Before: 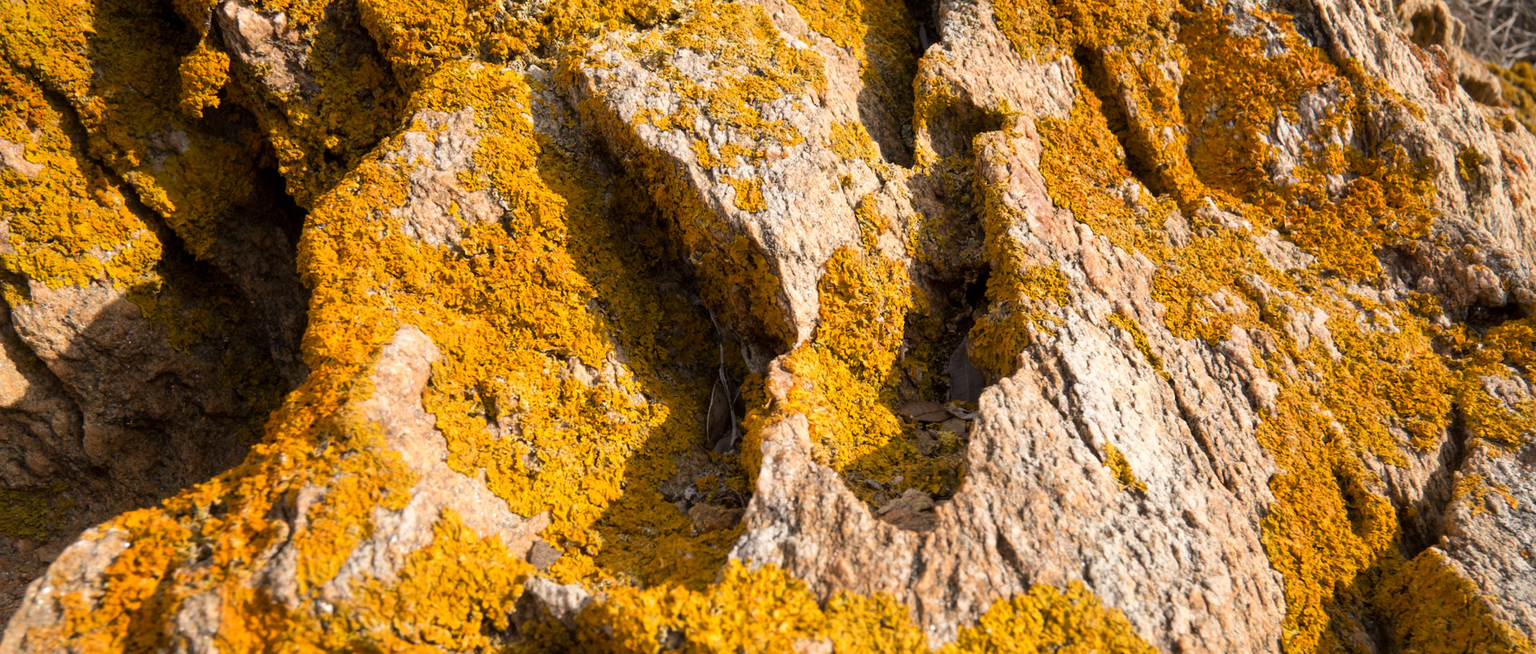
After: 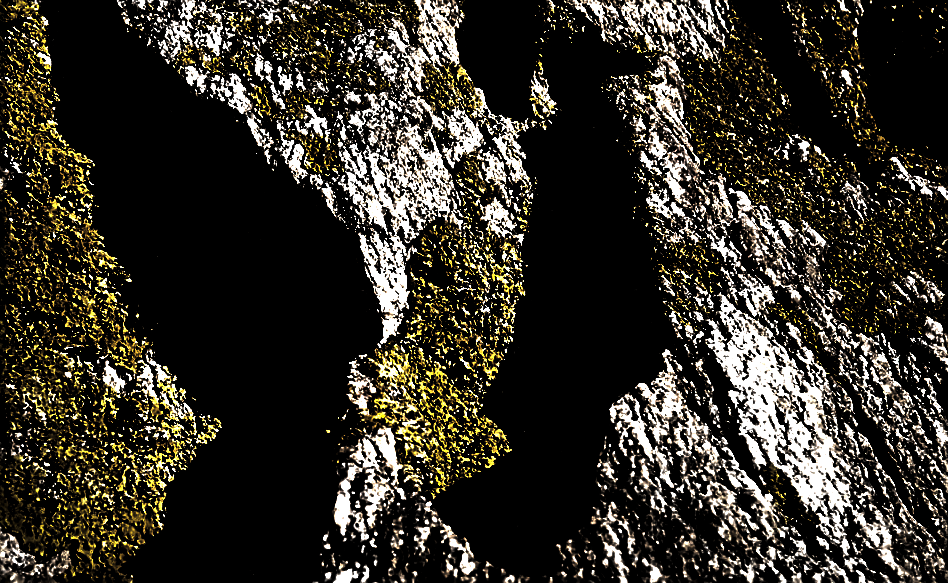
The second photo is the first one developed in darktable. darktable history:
contrast equalizer: octaves 7, y [[0.6 ×6], [0.55 ×6], [0 ×6], [0 ×6], [0 ×6]]
levels: levels [0.721, 0.937, 0.997]
crop: left 32.075%, top 10.994%, right 18.503%, bottom 17.603%
sharpen: on, module defaults
